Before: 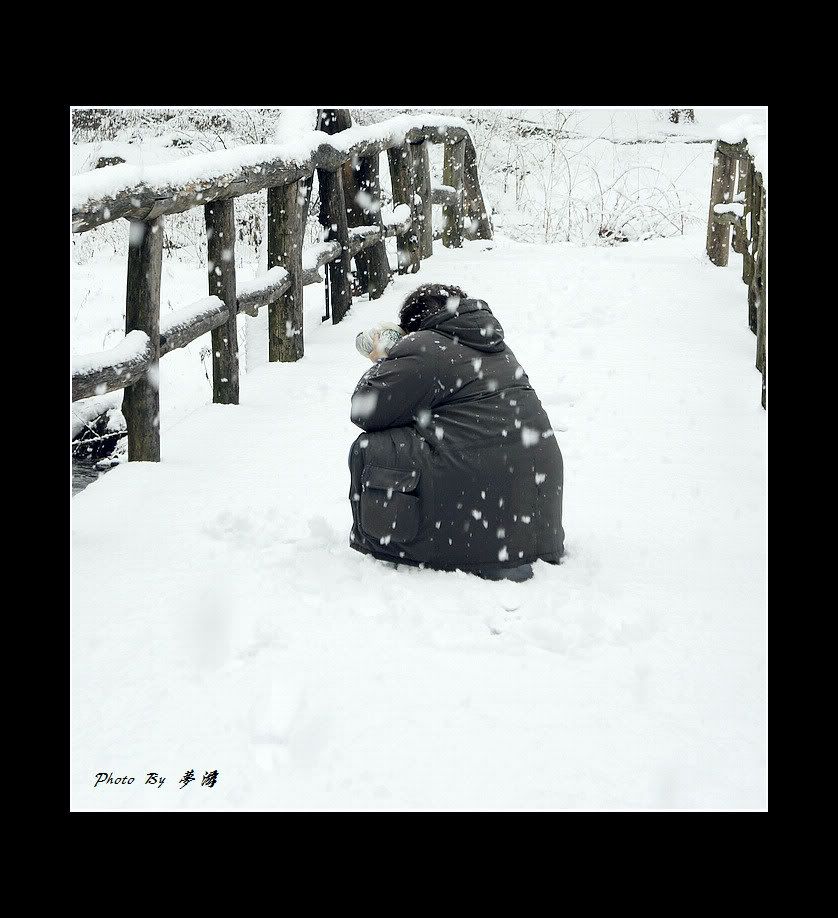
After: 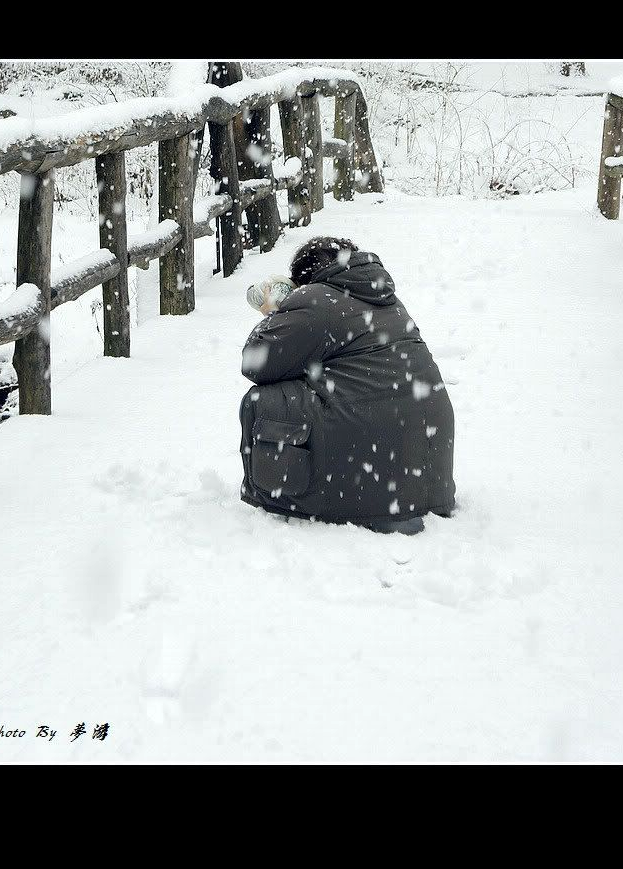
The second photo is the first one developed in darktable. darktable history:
shadows and highlights: shadows 25, highlights -25.23
tone equalizer: edges refinement/feathering 500, mask exposure compensation -1.57 EV, preserve details no
crop and rotate: left 13.087%, top 5.333%, right 12.567%
